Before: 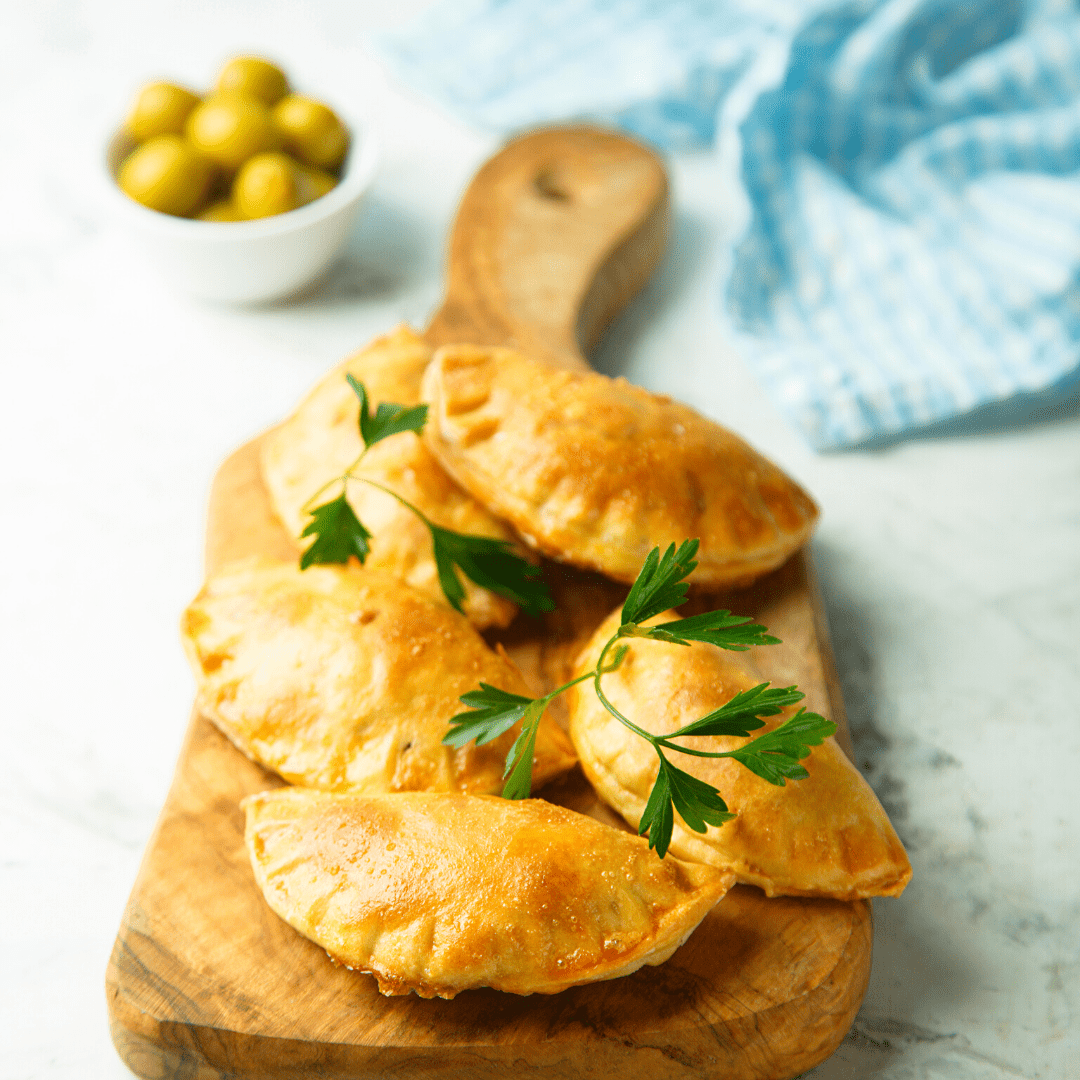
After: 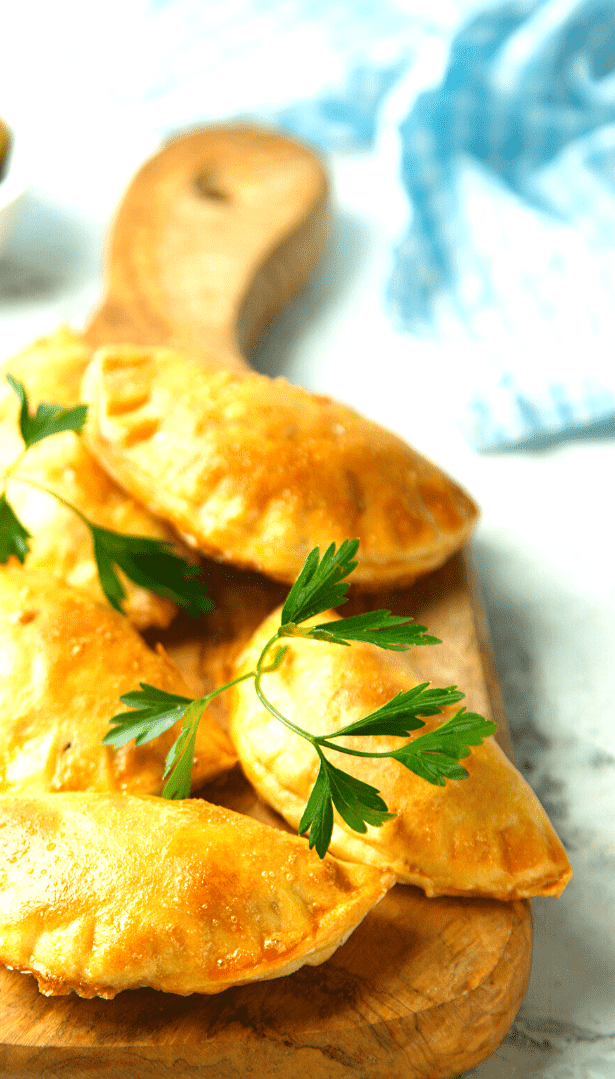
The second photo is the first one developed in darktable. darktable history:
exposure: exposure 0.569 EV, compensate highlight preservation false
crop: left 31.51%, top 0.022%, right 11.517%
